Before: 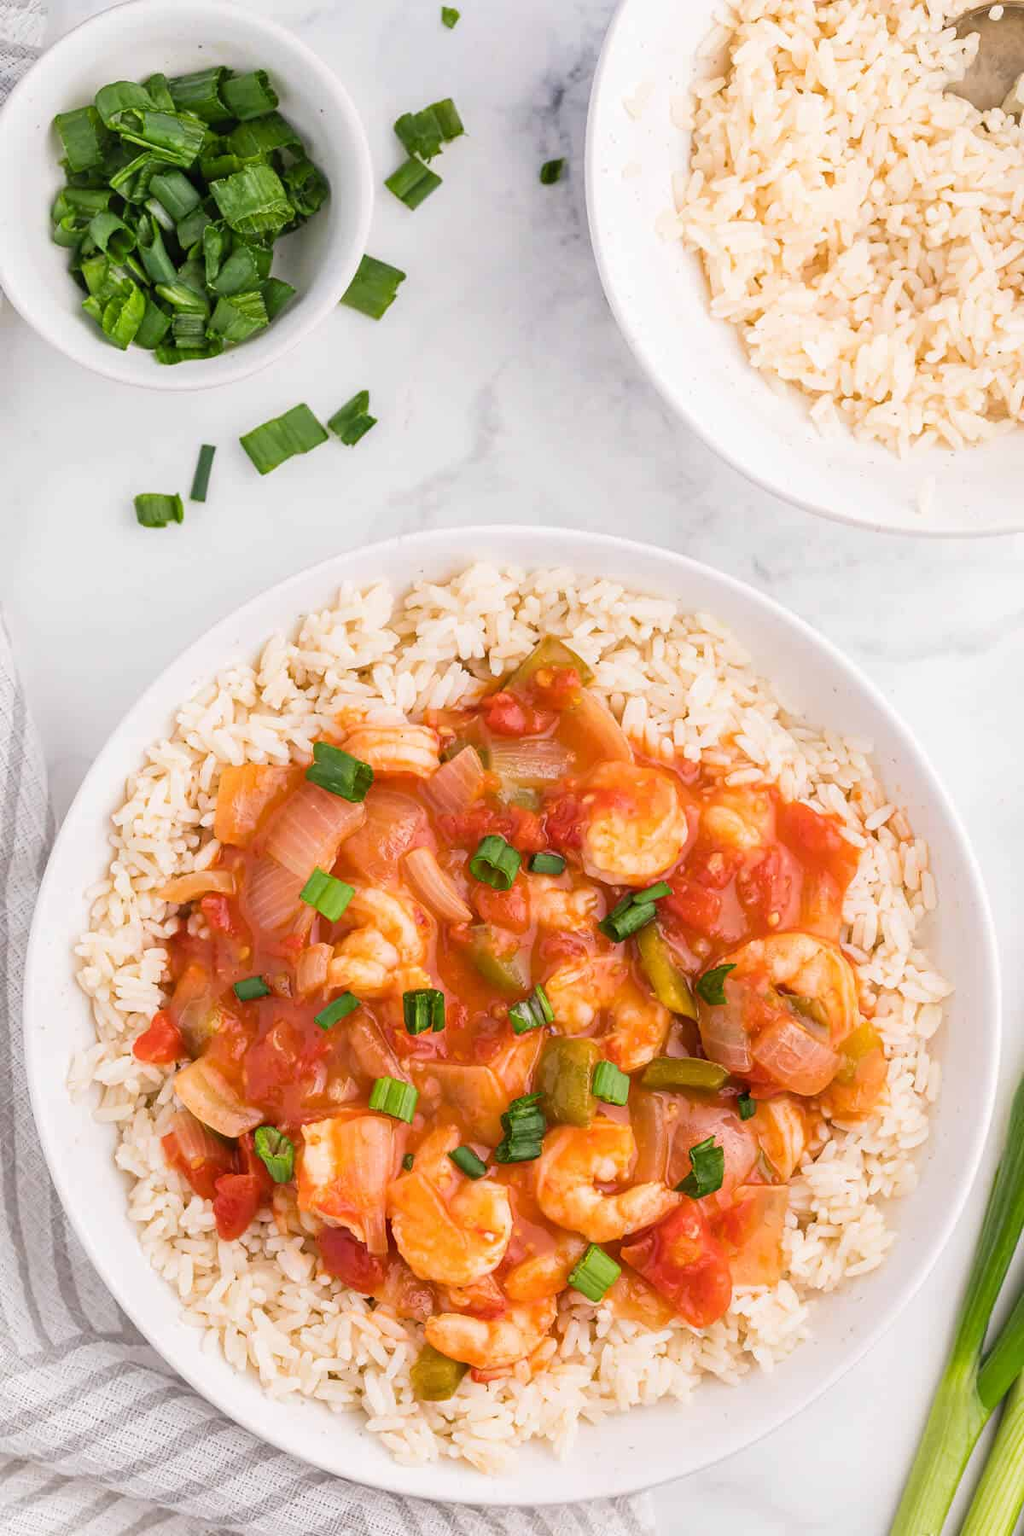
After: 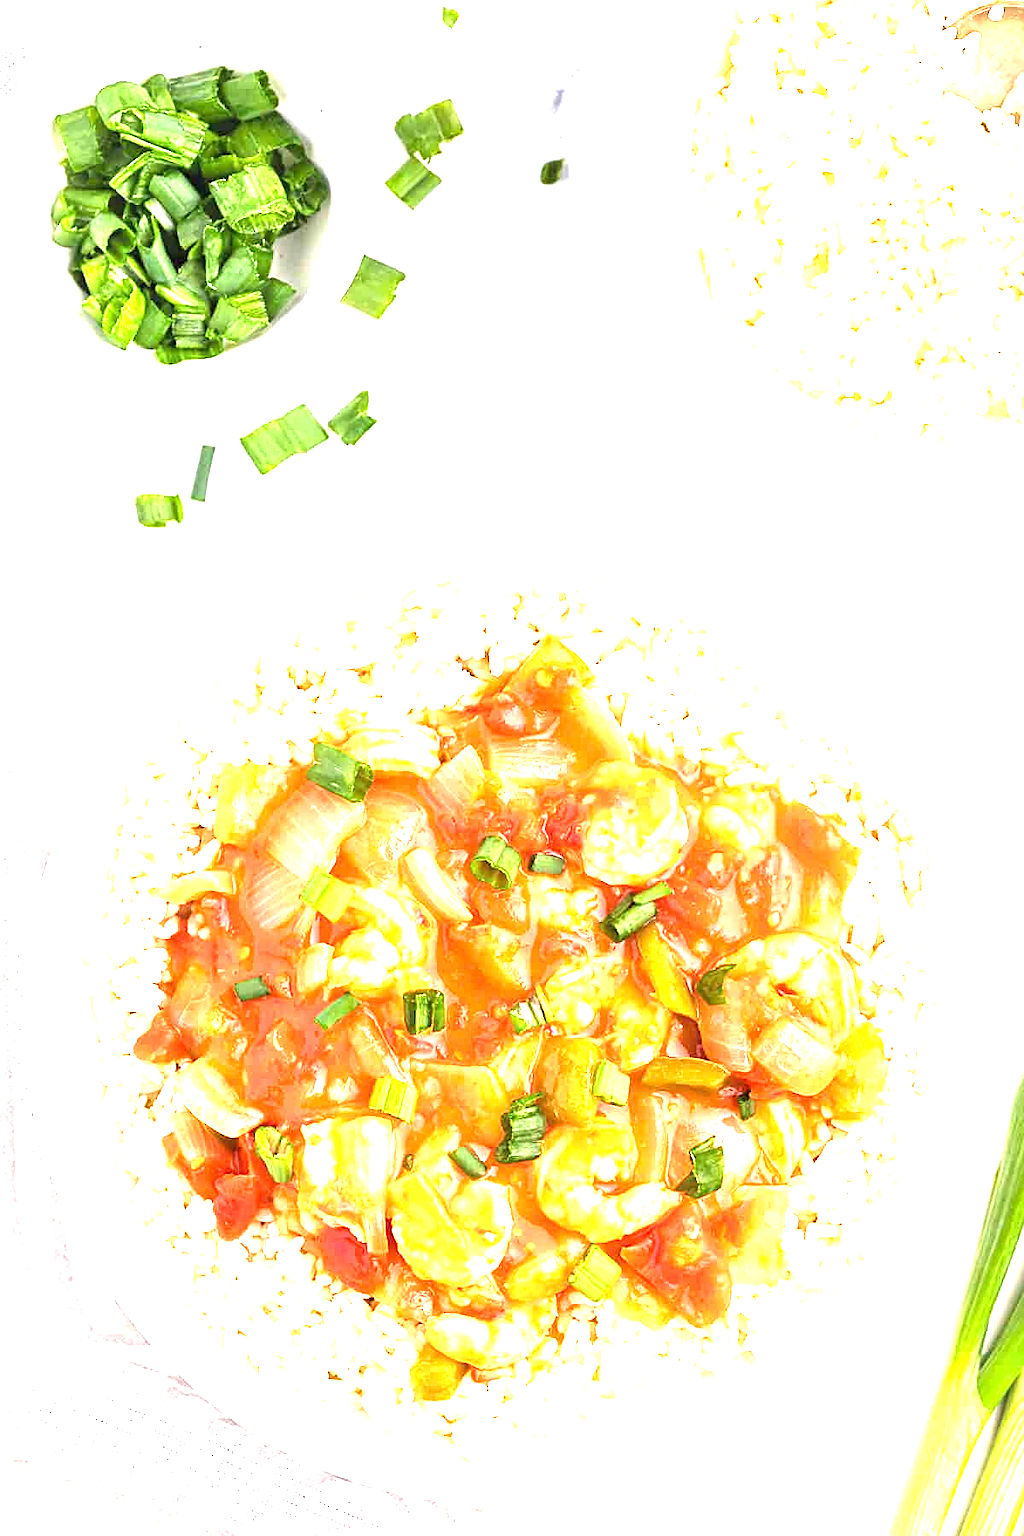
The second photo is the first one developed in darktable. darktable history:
exposure: exposure 2.187 EV, compensate exposure bias true, compensate highlight preservation false
sharpen: on, module defaults
